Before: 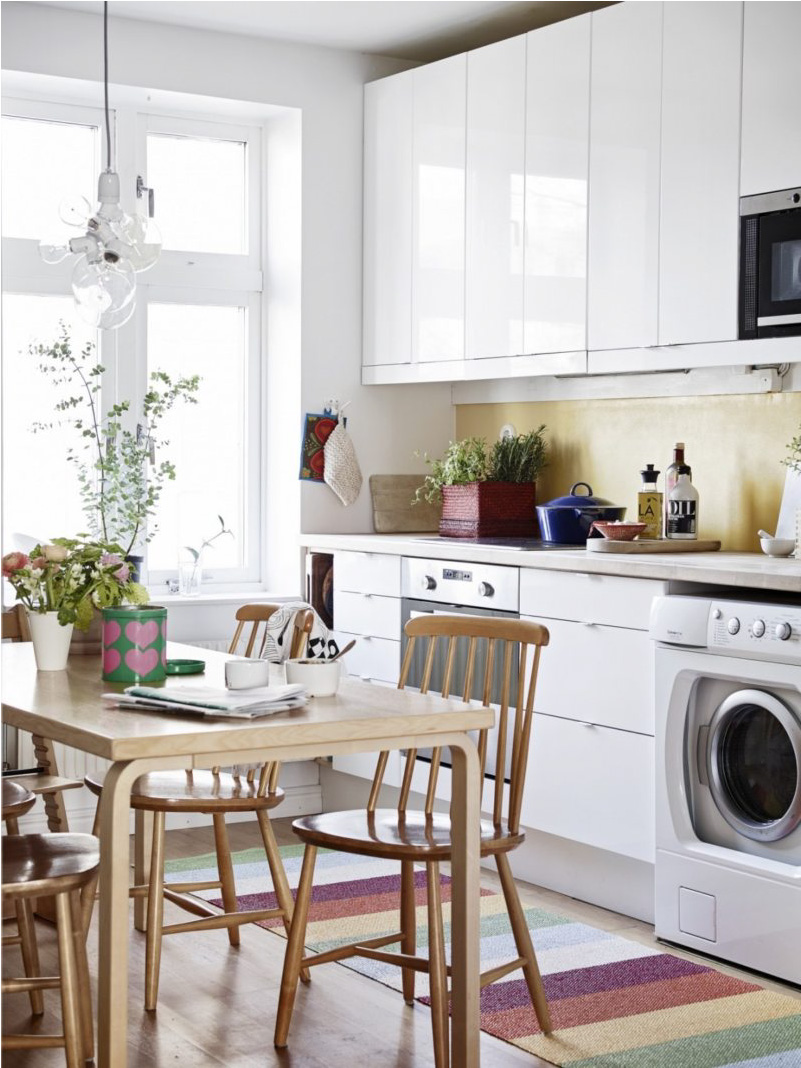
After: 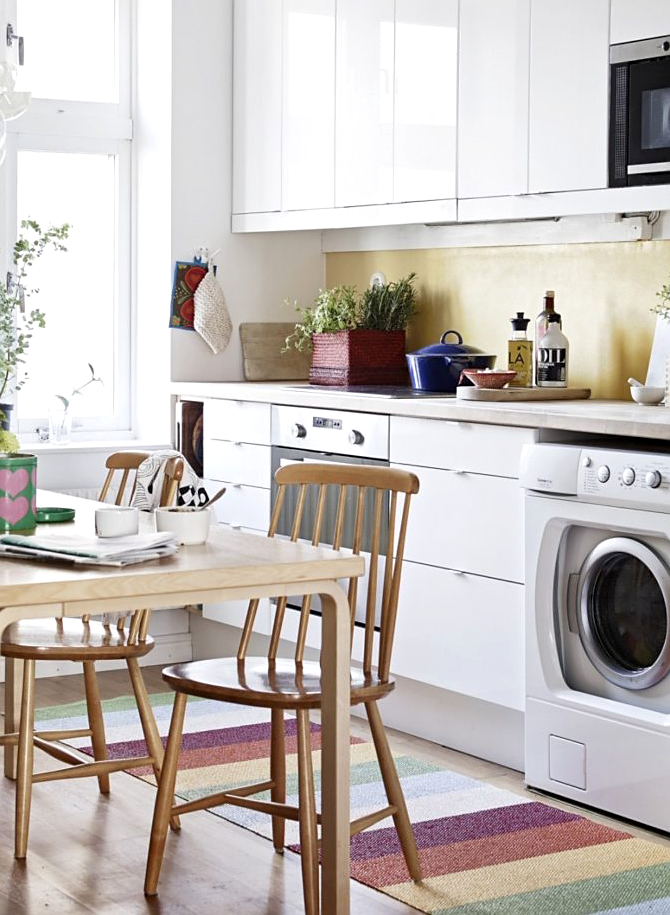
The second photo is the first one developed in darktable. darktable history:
exposure: black level correction 0.001, exposure 0.14 EV, compensate highlight preservation false
crop: left 16.315%, top 14.246%
sharpen: radius 1.458, amount 0.398, threshold 1.271
